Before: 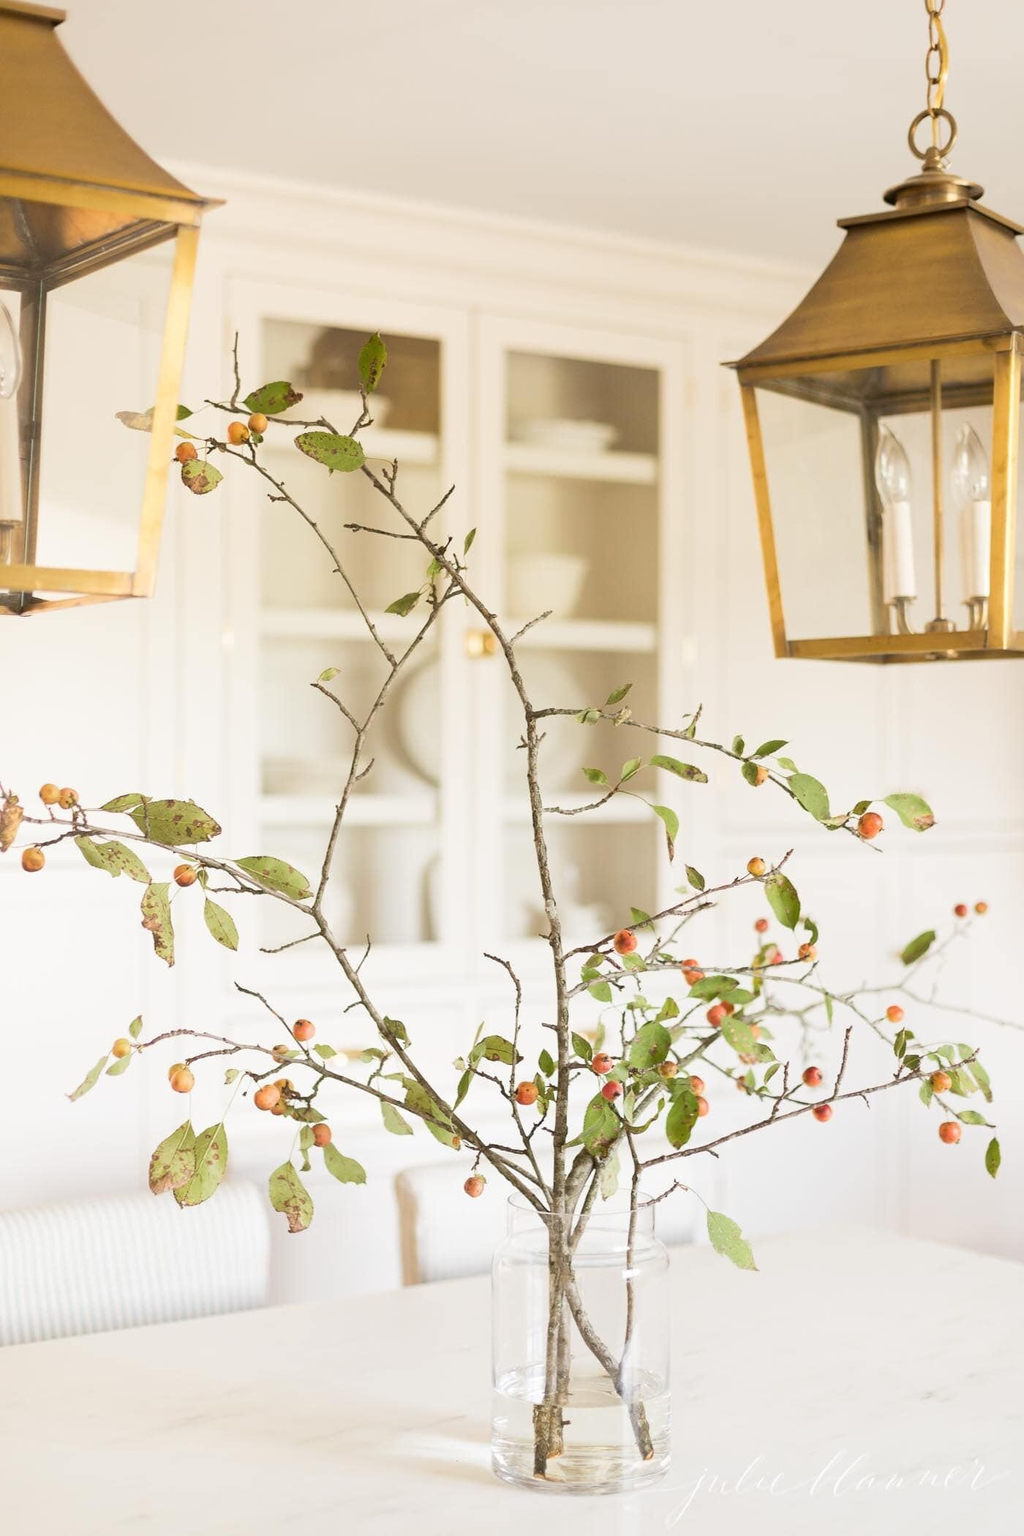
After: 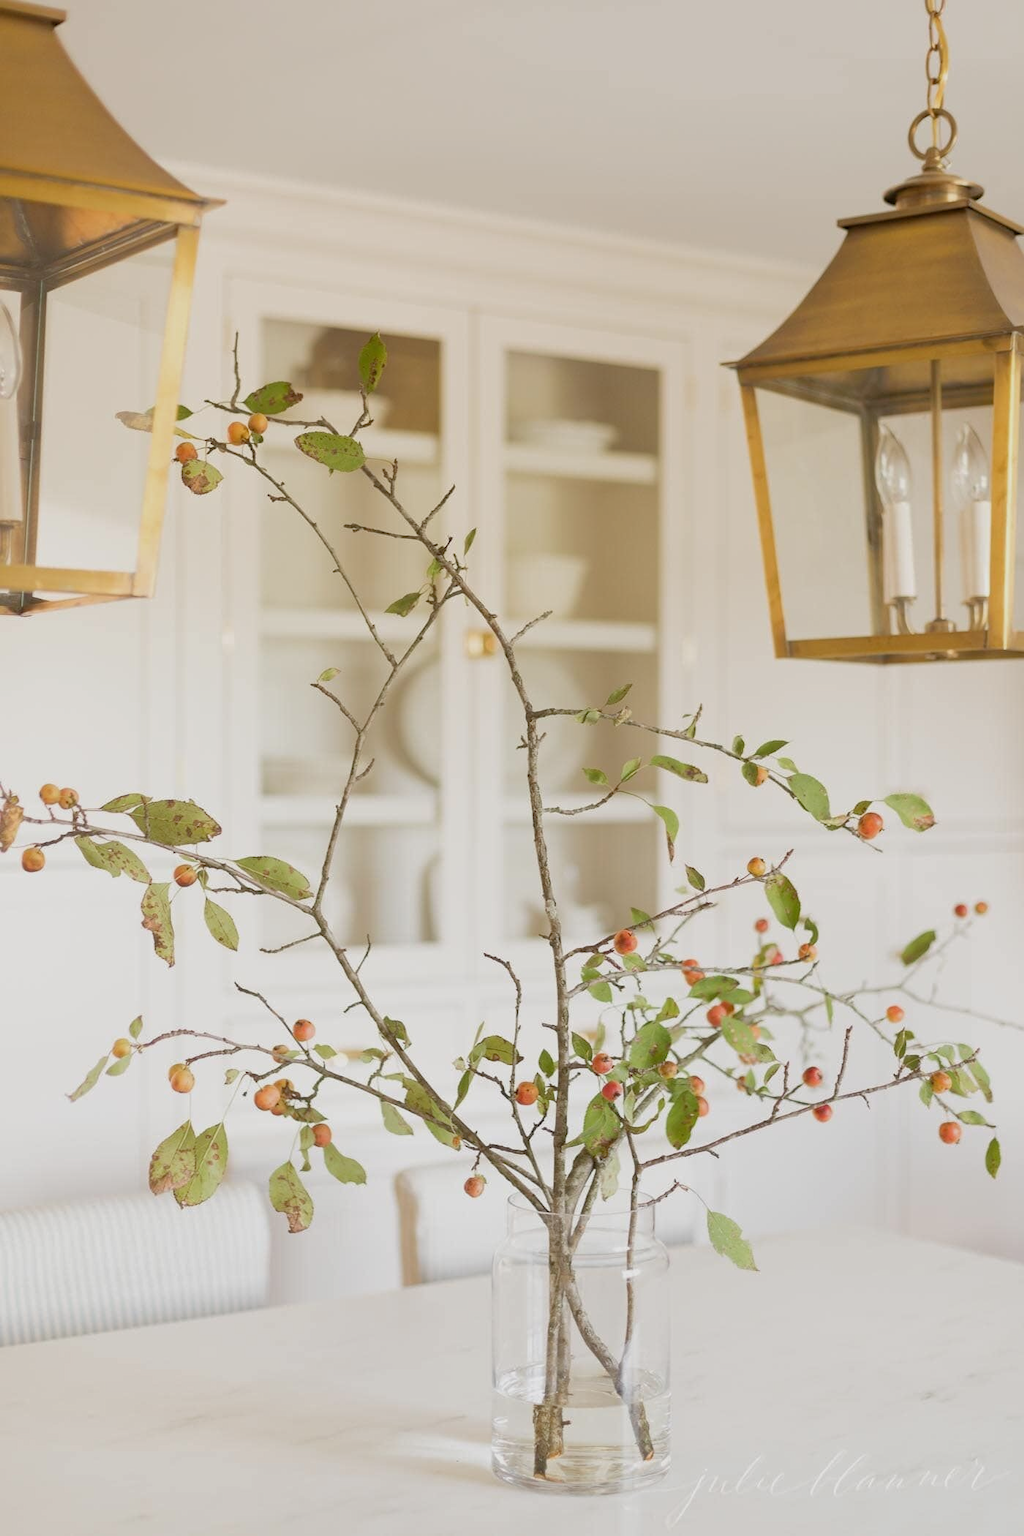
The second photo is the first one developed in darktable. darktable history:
tone equalizer: -8 EV 0.24 EV, -7 EV 0.416 EV, -6 EV 0.43 EV, -5 EV 0.266 EV, -3 EV -0.249 EV, -2 EV -0.426 EV, -1 EV -0.415 EV, +0 EV -0.27 EV, edges refinement/feathering 500, mask exposure compensation -1.57 EV, preserve details no
exposure: compensate highlight preservation false
